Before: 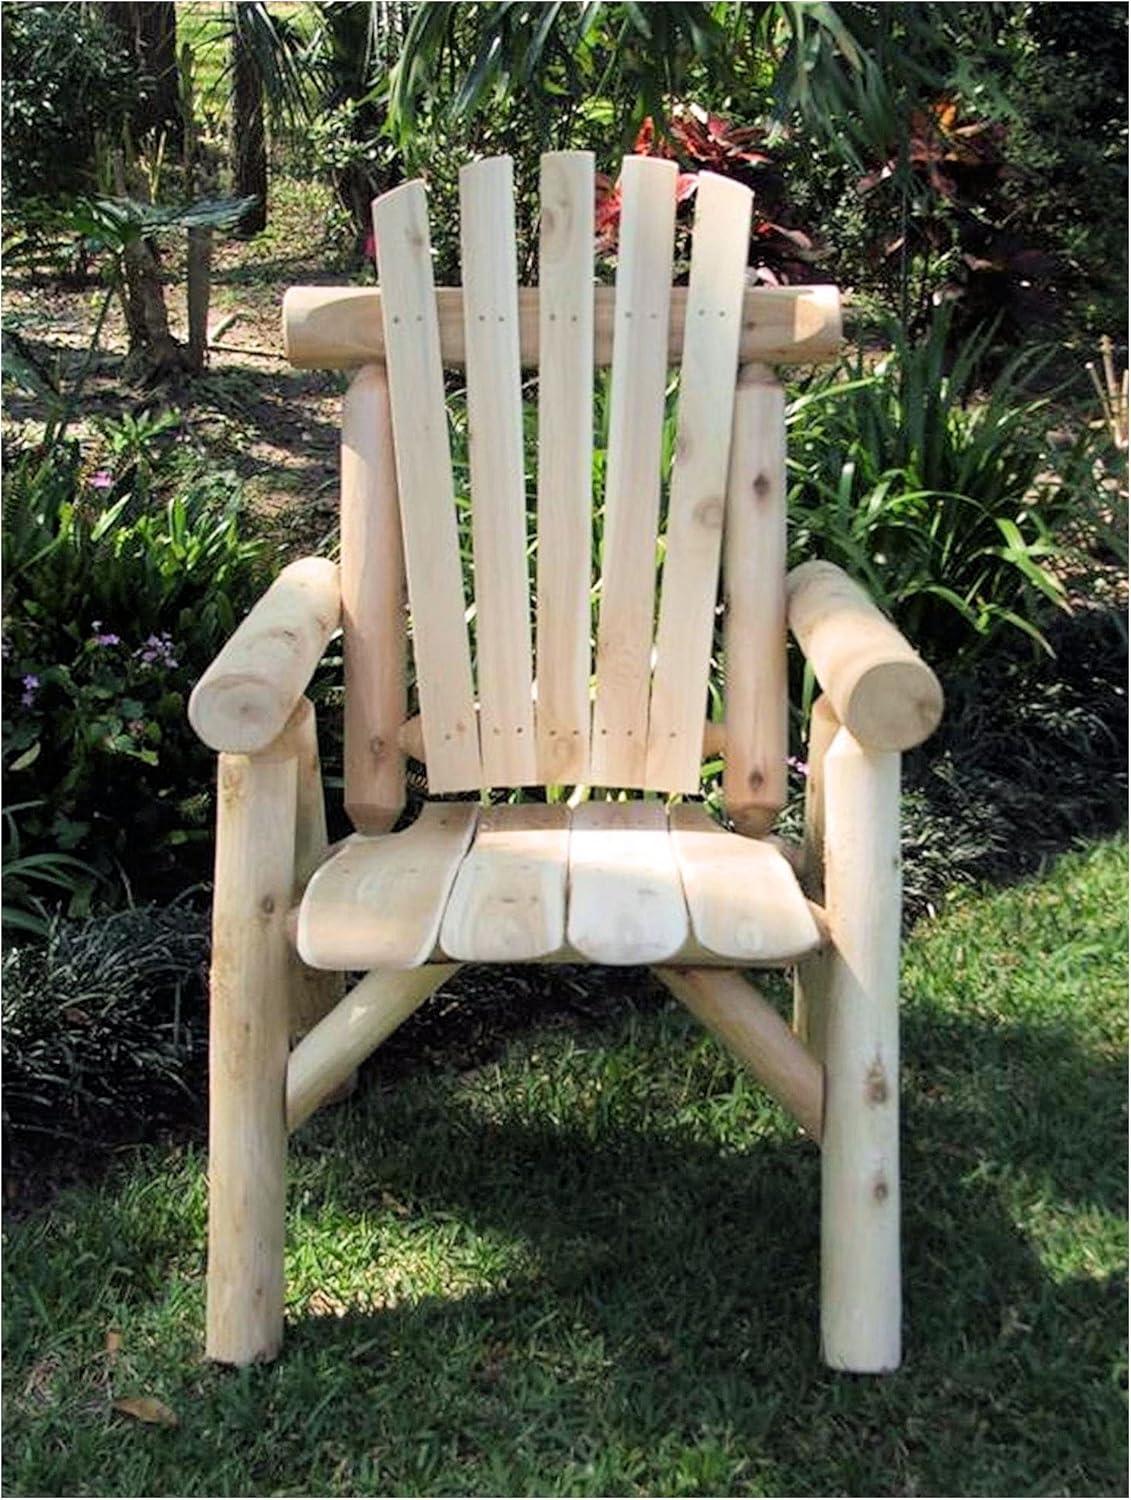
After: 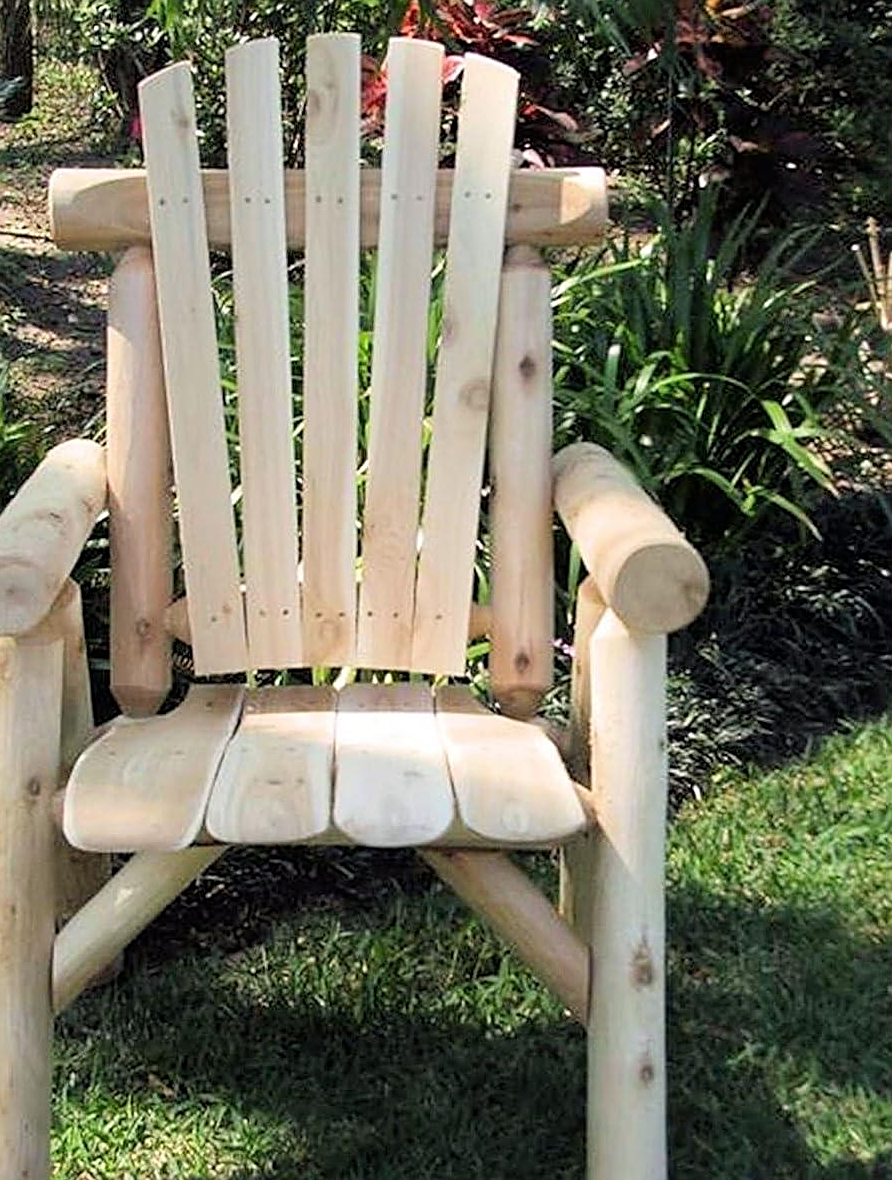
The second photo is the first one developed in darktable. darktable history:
sharpen: on, module defaults
crop and rotate: left 20.74%, top 7.912%, right 0.375%, bottom 13.378%
